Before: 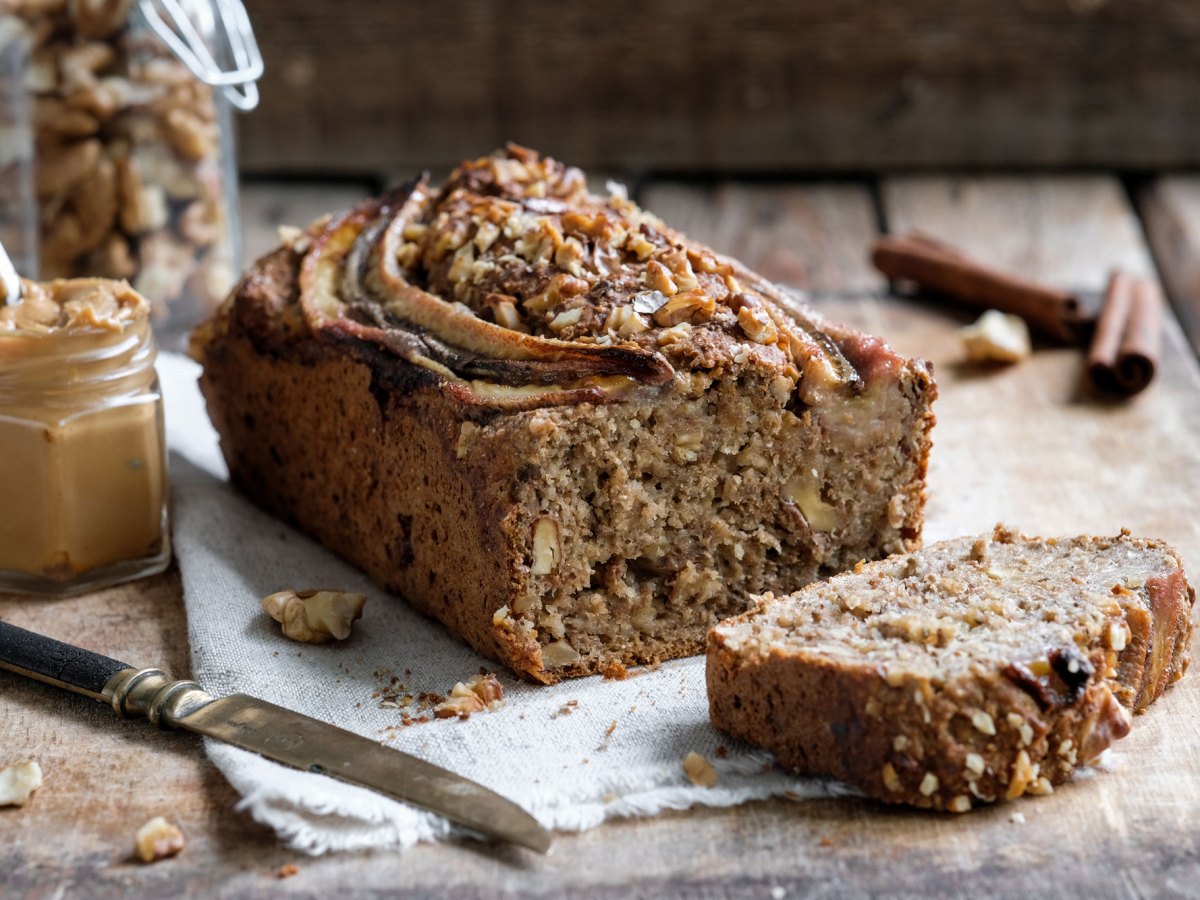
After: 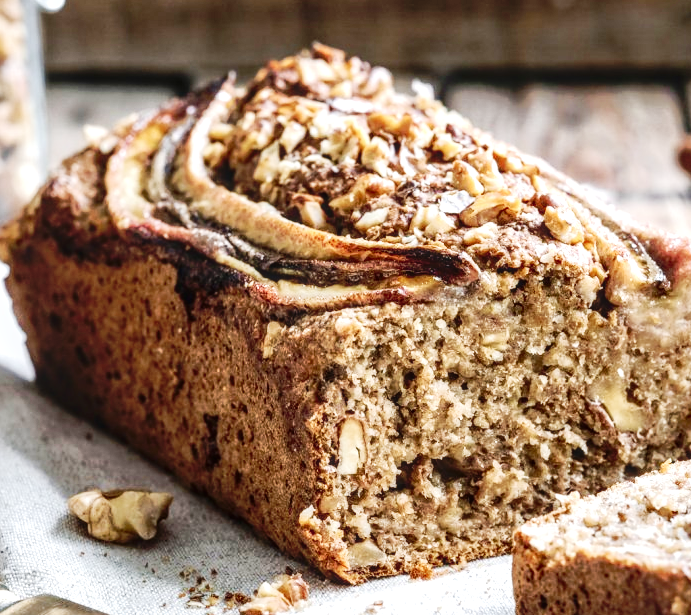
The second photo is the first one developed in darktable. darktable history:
contrast brightness saturation: contrast 0.3
crop: left 16.178%, top 11.188%, right 26.233%, bottom 20.464%
exposure: black level correction -0.006, exposure 1 EV, compensate highlight preservation false
shadows and highlights: shadows 39.23, highlights -60.11, highlights color adjustment 0.081%
tone curve: curves: ch0 [(0, 0.005) (0.103, 0.097) (0.18, 0.22) (0.4, 0.485) (0.5, 0.612) (0.668, 0.787) (0.823, 0.894) (1, 0.971)]; ch1 [(0, 0) (0.172, 0.123) (0.324, 0.253) (0.396, 0.388) (0.478, 0.461) (0.499, 0.498) (0.522, 0.528) (0.609, 0.686) (0.704, 0.818) (1, 1)]; ch2 [(0, 0) (0.411, 0.424) (0.496, 0.501) (0.515, 0.514) (0.555, 0.585) (0.641, 0.69) (1, 1)], preserve colors none
local contrast: highlights 62%, detail 143%, midtone range 0.422
velvia: on, module defaults
